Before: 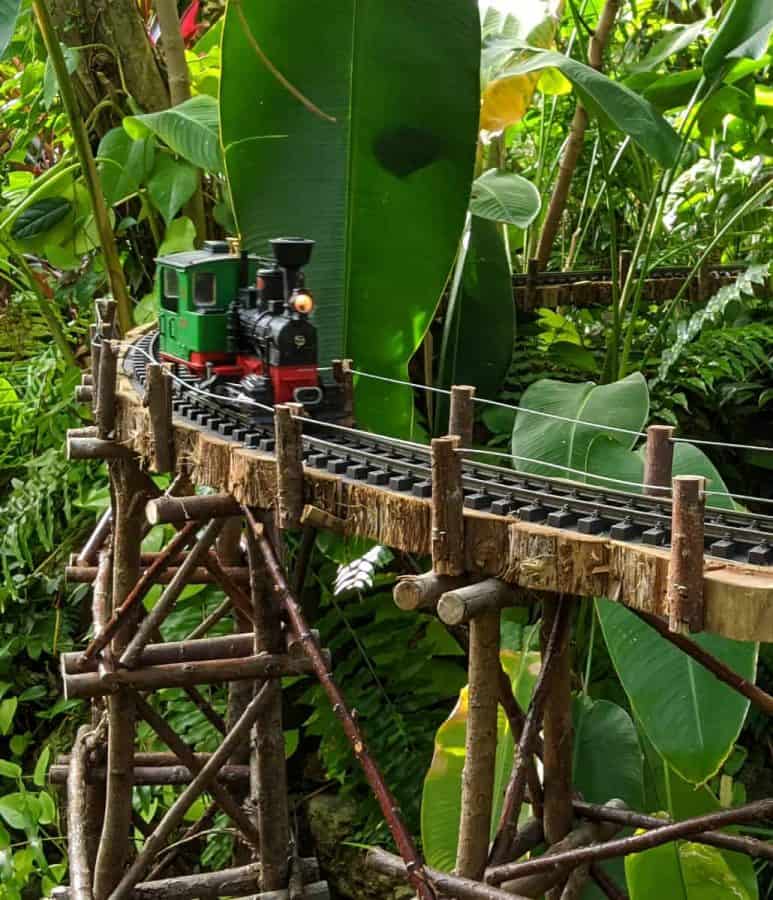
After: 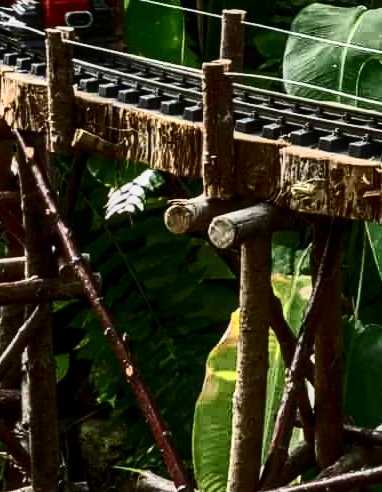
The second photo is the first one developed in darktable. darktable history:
exposure: compensate highlight preservation false
contrast brightness saturation: contrast 0.5, saturation -0.1
crop: left 29.672%, top 41.786%, right 20.851%, bottom 3.487%
local contrast: detail 130%
